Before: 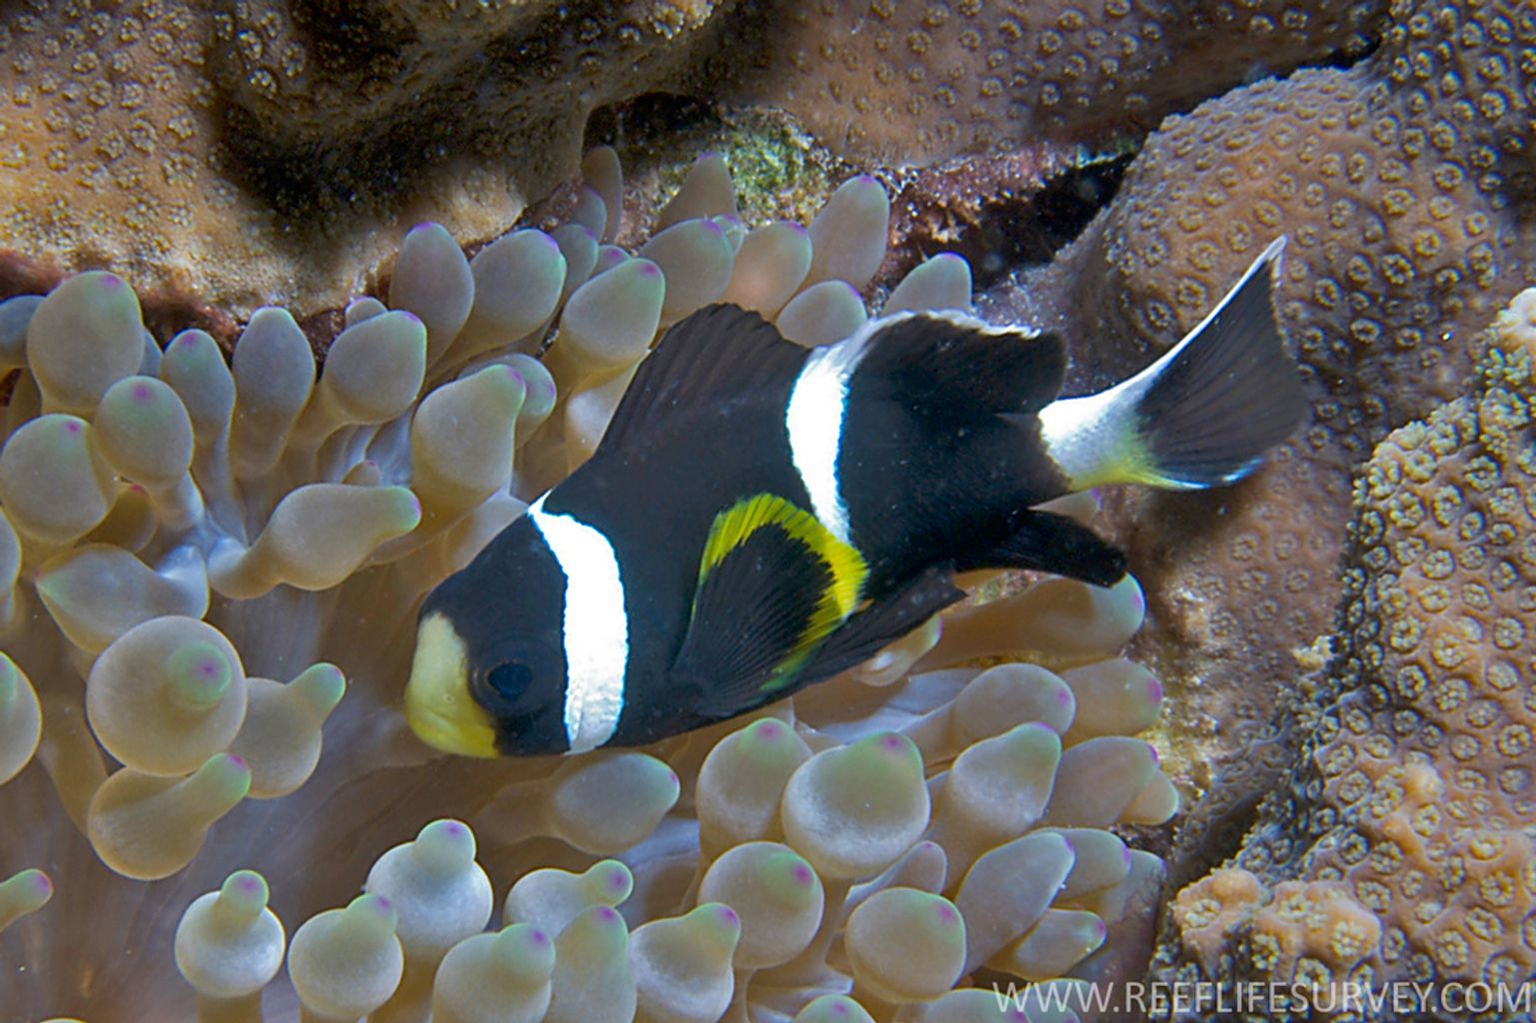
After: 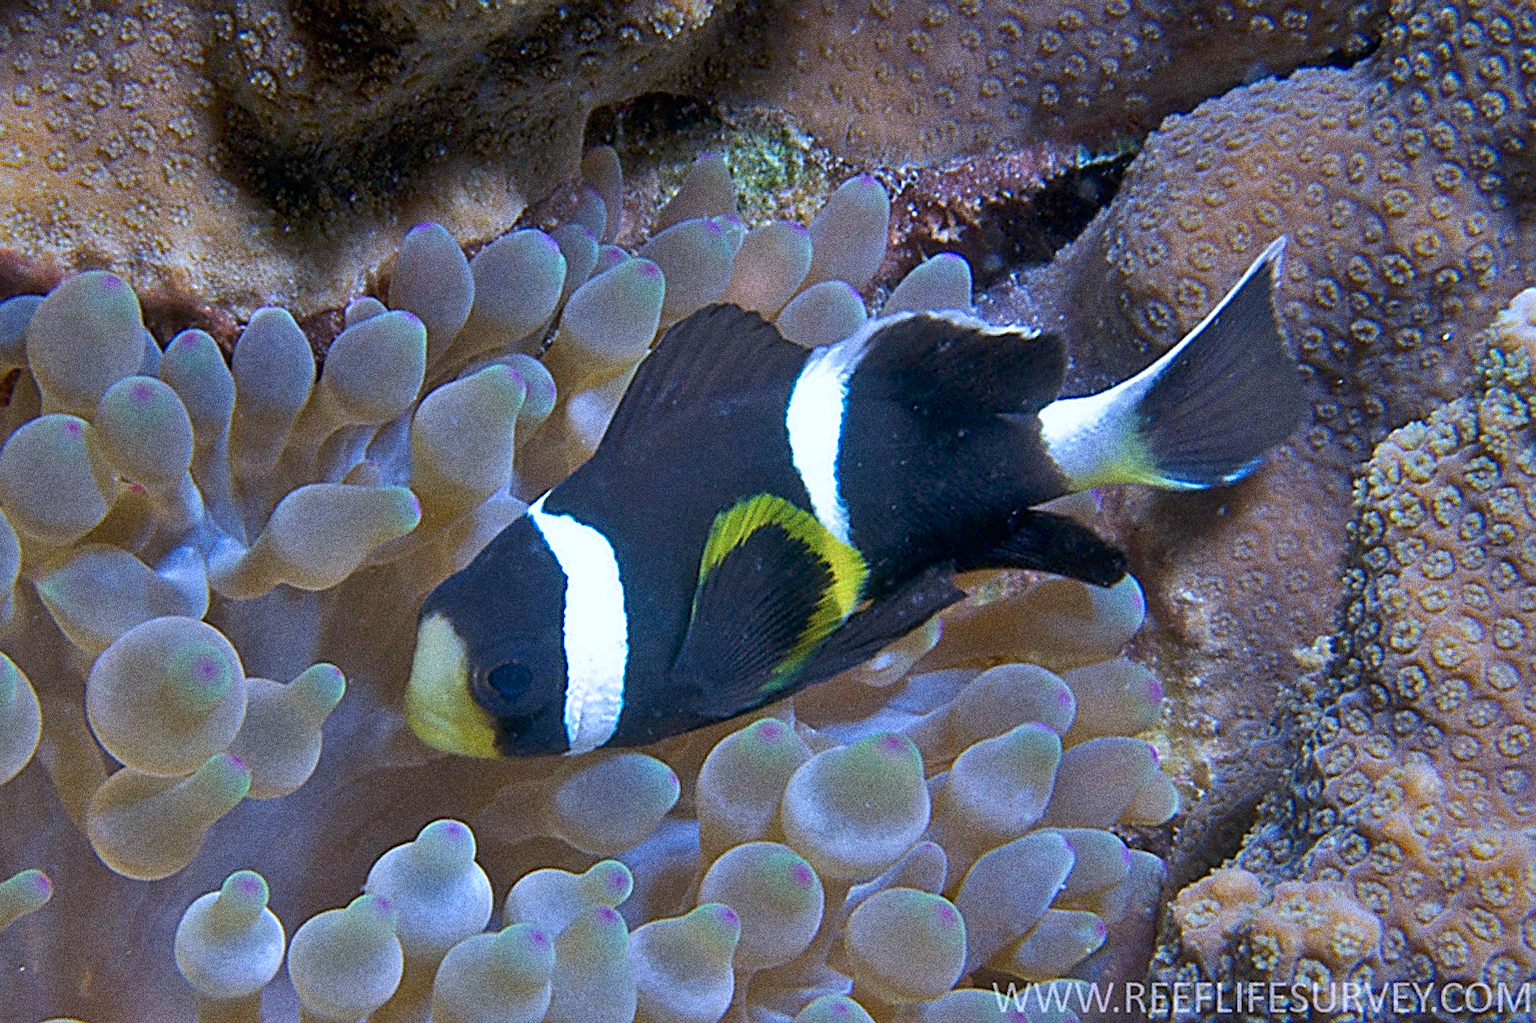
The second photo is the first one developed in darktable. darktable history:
white balance: emerald 1
grain: coarseness 10.62 ISO, strength 55.56%
sharpen: on, module defaults
color calibration: illuminant as shot in camera, x 0.377, y 0.392, temperature 4169.3 K, saturation algorithm version 1 (2020)
